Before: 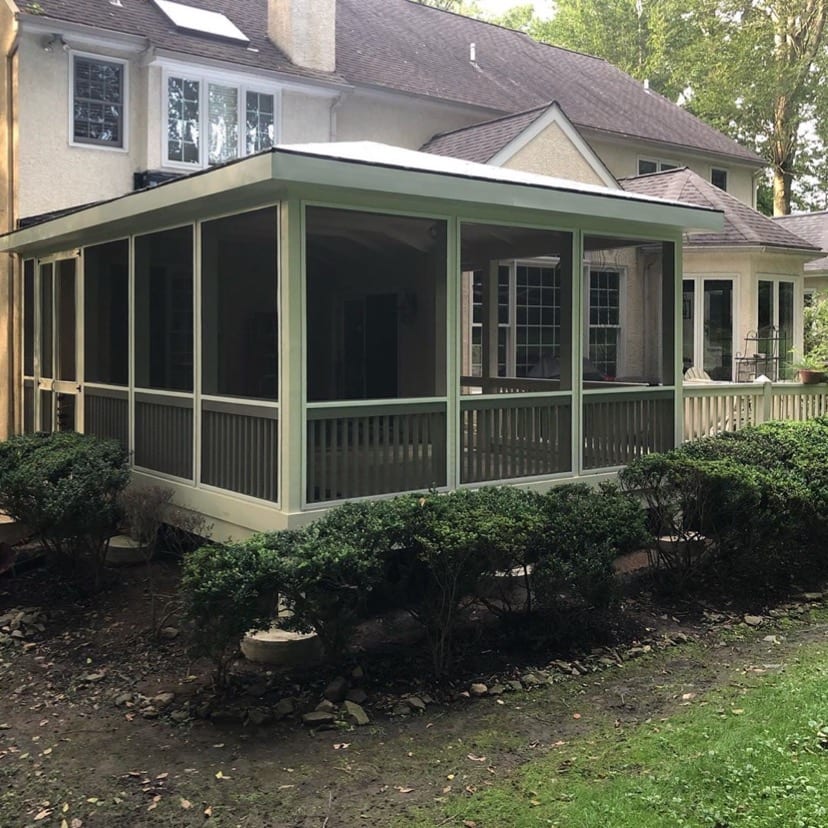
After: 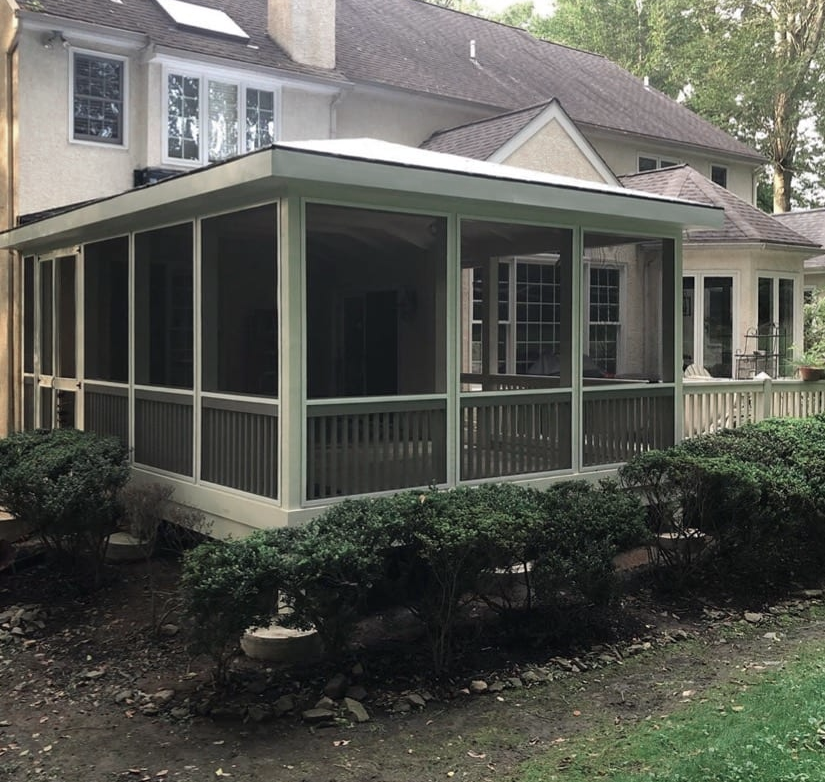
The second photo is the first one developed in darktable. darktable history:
crop: top 0.448%, right 0.264%, bottom 5.045%
color zones: curves: ch0 [(0, 0.5) (0.125, 0.4) (0.25, 0.5) (0.375, 0.4) (0.5, 0.4) (0.625, 0.6) (0.75, 0.6) (0.875, 0.5)]; ch1 [(0, 0.35) (0.125, 0.45) (0.25, 0.35) (0.375, 0.35) (0.5, 0.35) (0.625, 0.35) (0.75, 0.45) (0.875, 0.35)]; ch2 [(0, 0.6) (0.125, 0.5) (0.25, 0.5) (0.375, 0.6) (0.5, 0.6) (0.625, 0.5) (0.75, 0.5) (0.875, 0.5)]
